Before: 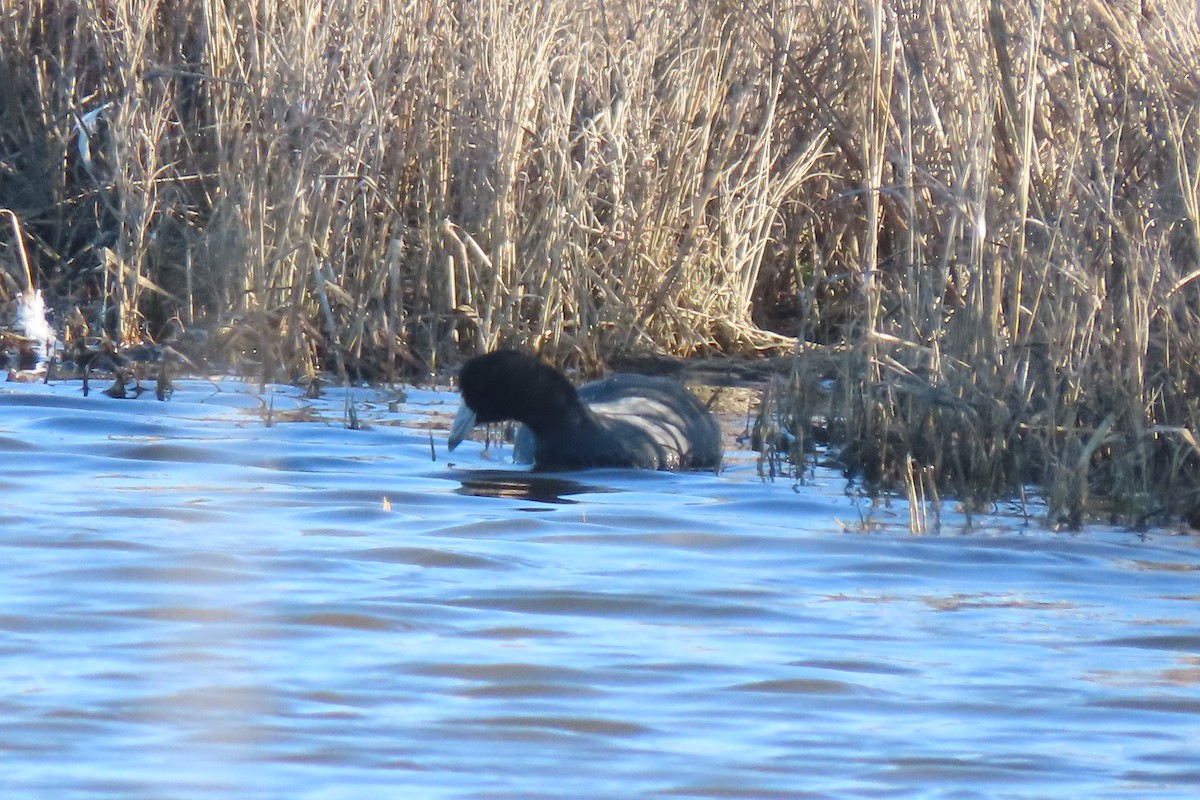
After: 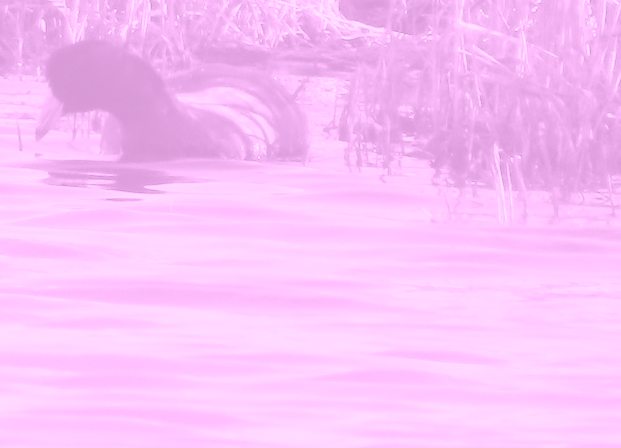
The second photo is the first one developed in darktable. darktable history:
crop: left 34.479%, top 38.822%, right 13.718%, bottom 5.172%
colorize: hue 331.2°, saturation 75%, source mix 30.28%, lightness 70.52%, version 1
color zones: curves: ch0 [(0, 0.465) (0.092, 0.596) (0.289, 0.464) (0.429, 0.453) (0.571, 0.464) (0.714, 0.455) (0.857, 0.462) (1, 0.465)]
